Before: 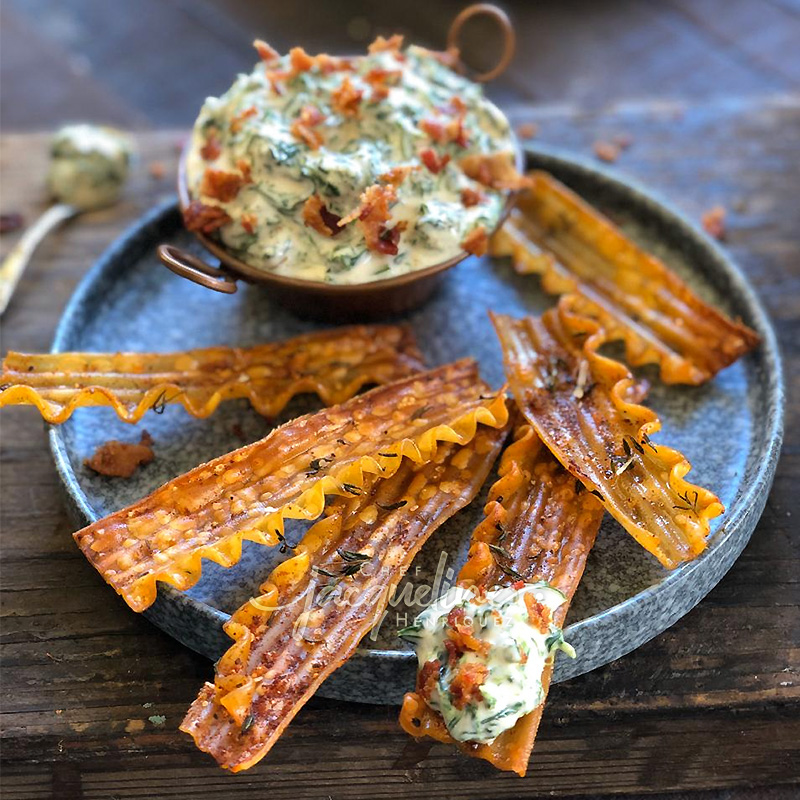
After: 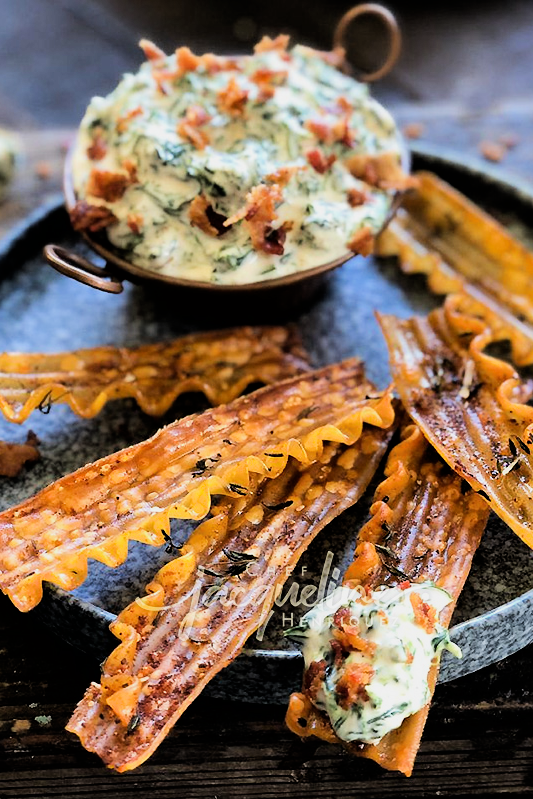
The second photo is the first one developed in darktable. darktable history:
filmic rgb: black relative exposure -5 EV, hardness 2.88, contrast 1.3
tone equalizer: -8 EV -0.417 EV, -7 EV -0.389 EV, -6 EV -0.333 EV, -5 EV -0.222 EV, -3 EV 0.222 EV, -2 EV 0.333 EV, -1 EV 0.389 EV, +0 EV 0.417 EV, edges refinement/feathering 500, mask exposure compensation -1.57 EV, preserve details no
crop and rotate: left 14.292%, right 19.041%
